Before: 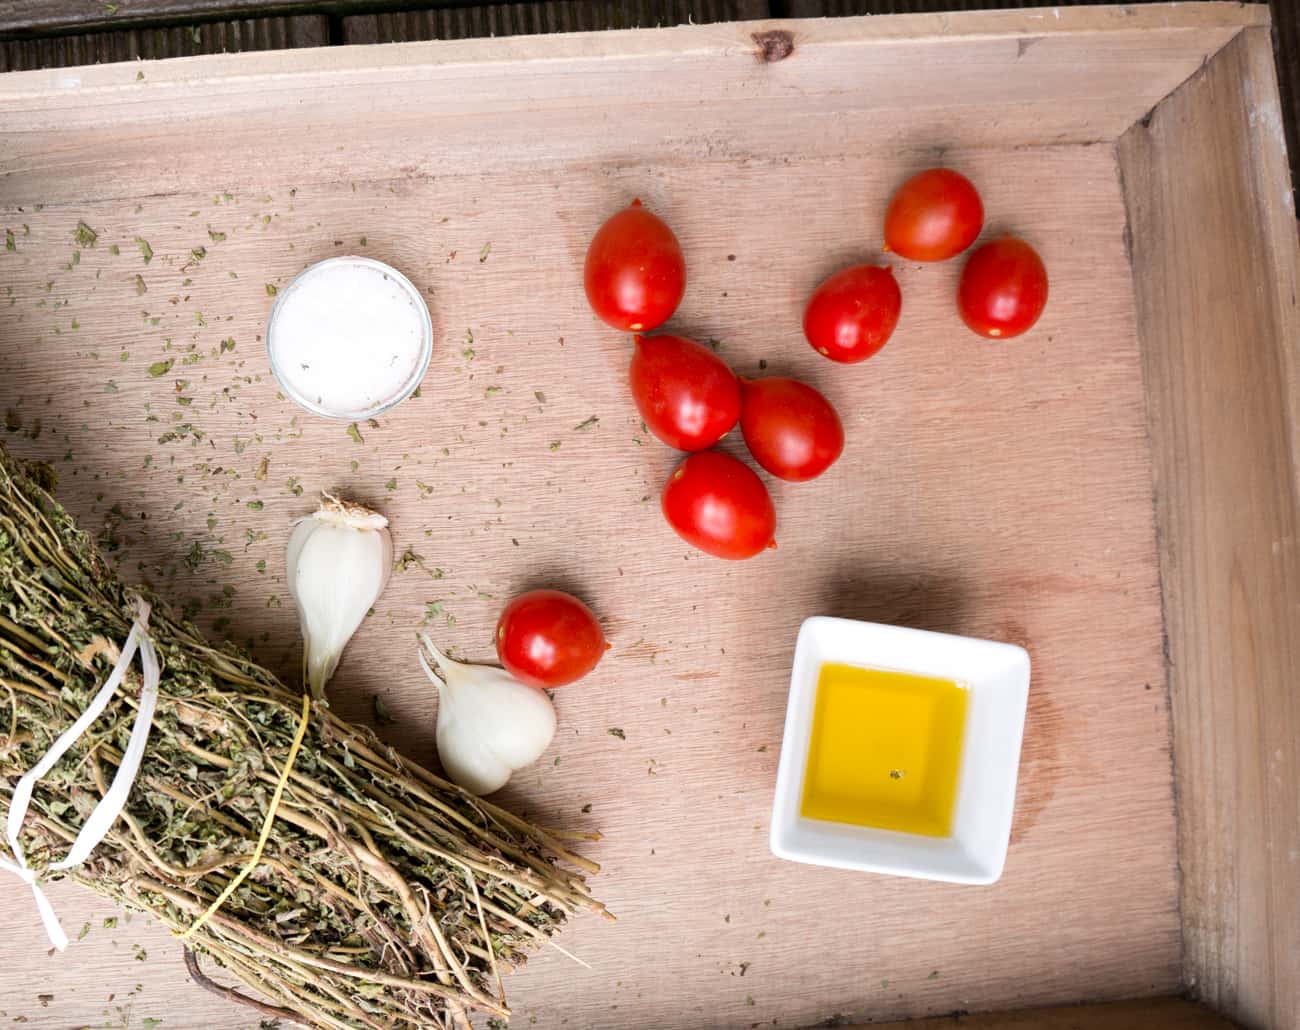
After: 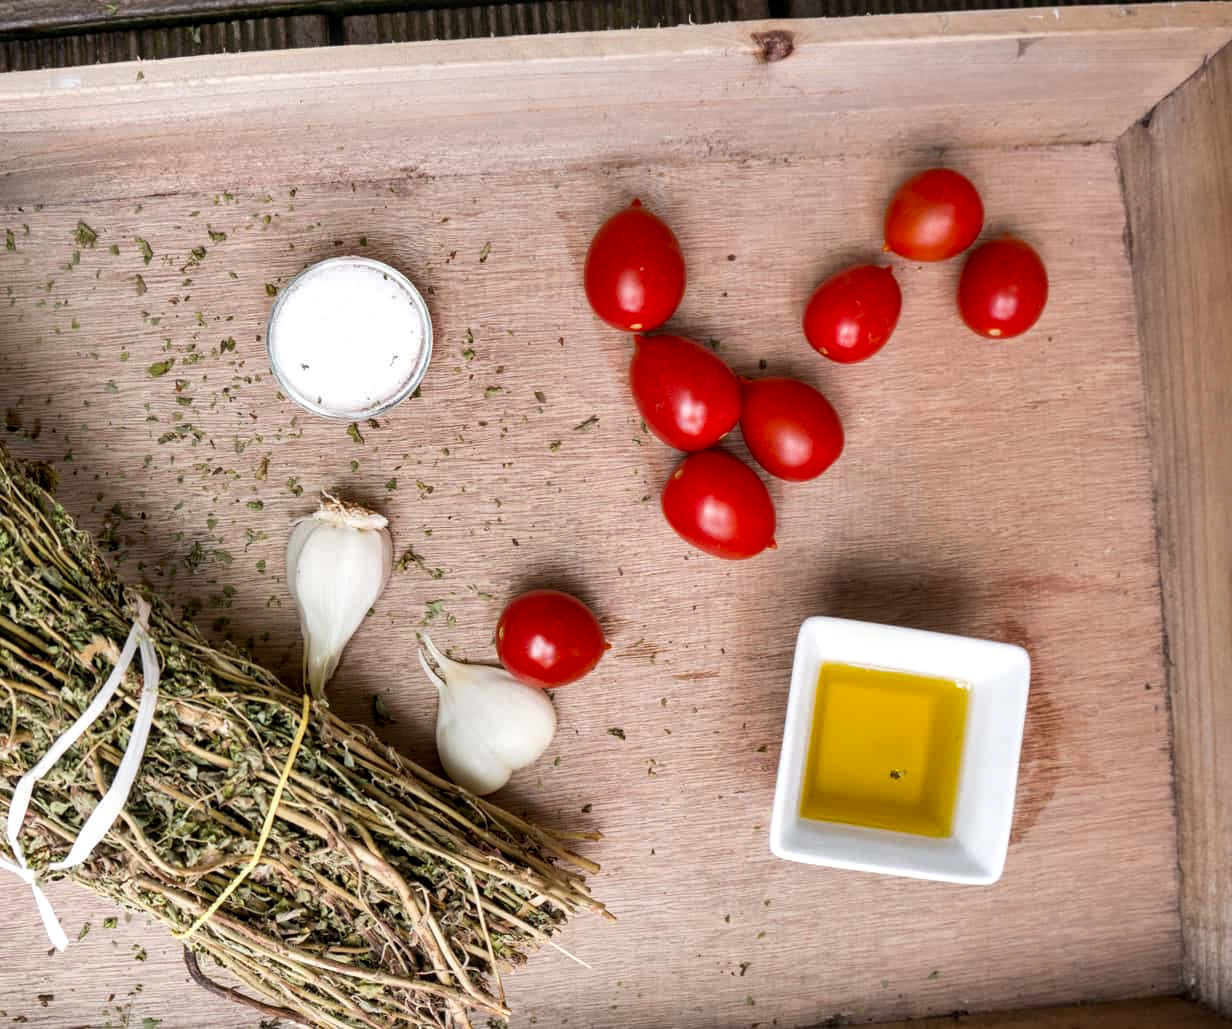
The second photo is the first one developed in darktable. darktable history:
crop and rotate: left 0%, right 5.167%
shadows and highlights: radius 102.63, shadows 50.52, highlights -64.72, soften with gaussian
exposure: black level correction 0.001, compensate highlight preservation false
local contrast: on, module defaults
